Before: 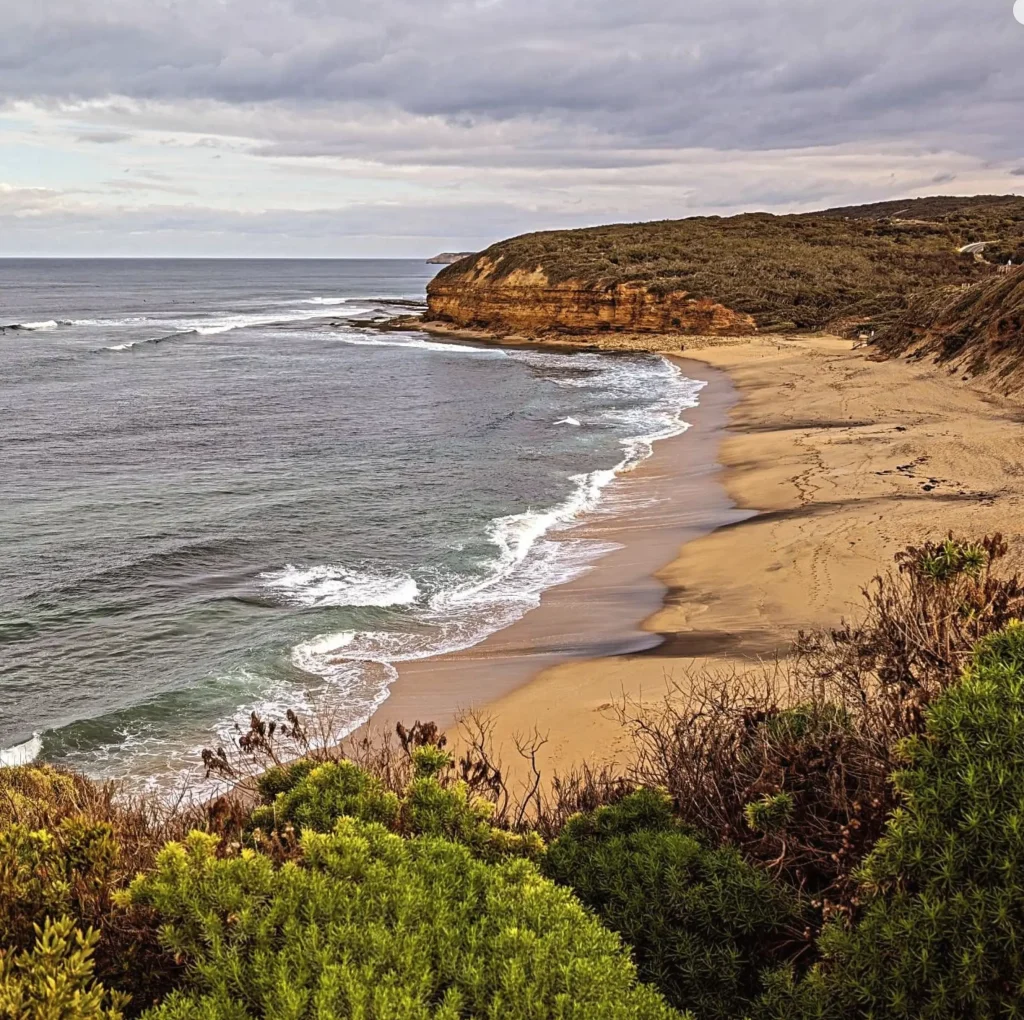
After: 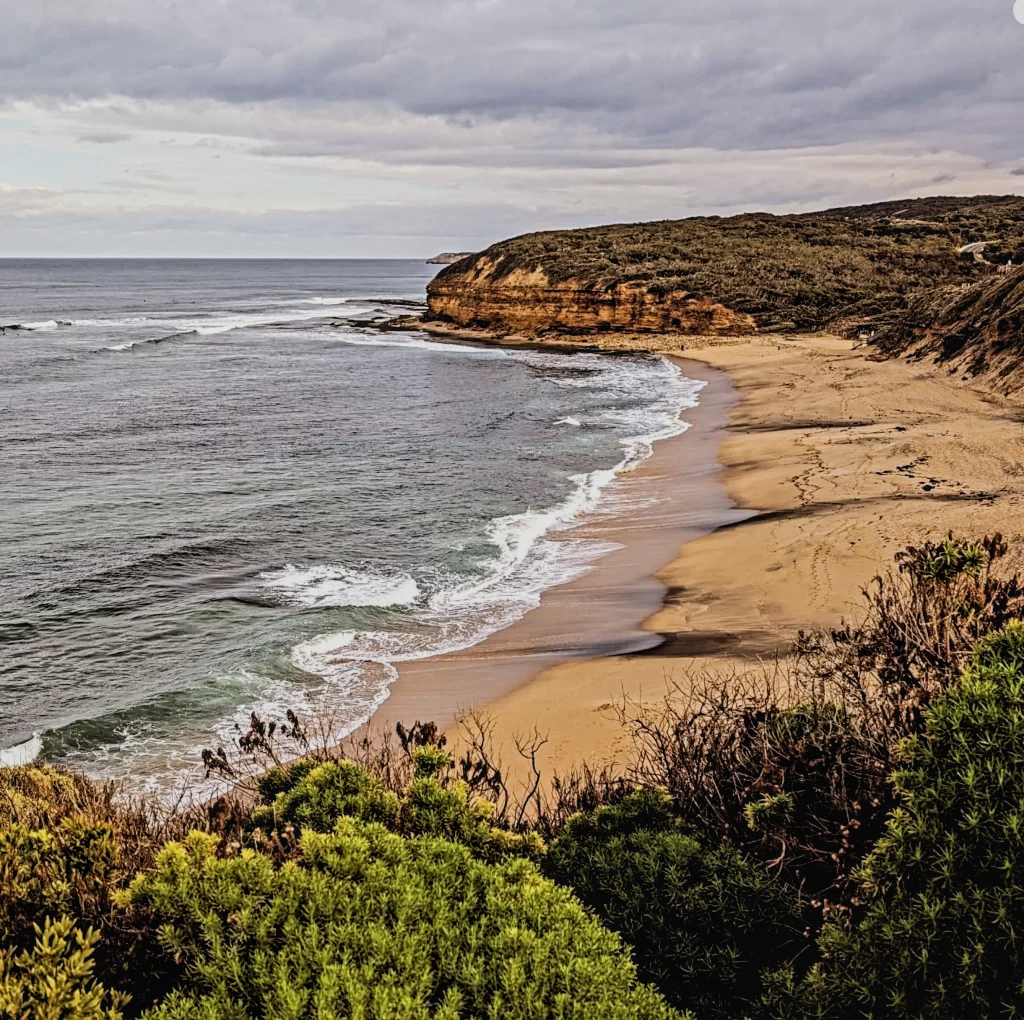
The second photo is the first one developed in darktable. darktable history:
contrast equalizer: y [[0.5, 0.501, 0.532, 0.538, 0.54, 0.541], [0.5 ×6], [0.5 ×6], [0 ×6], [0 ×6]]
filmic rgb: black relative exposure -5 EV, hardness 2.88, contrast 1.2, highlights saturation mix -30%
local contrast: detail 110%
